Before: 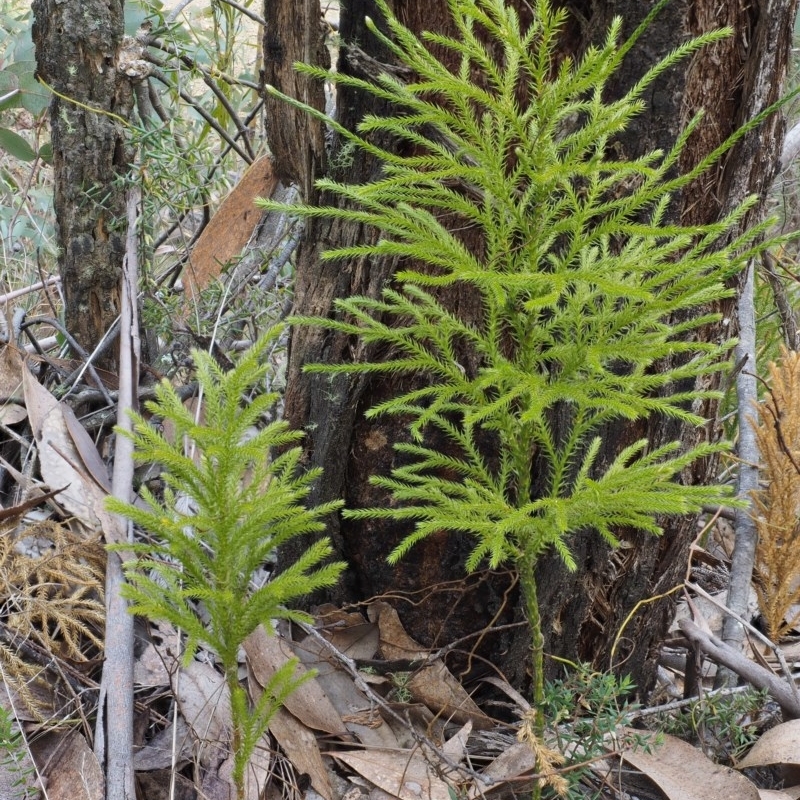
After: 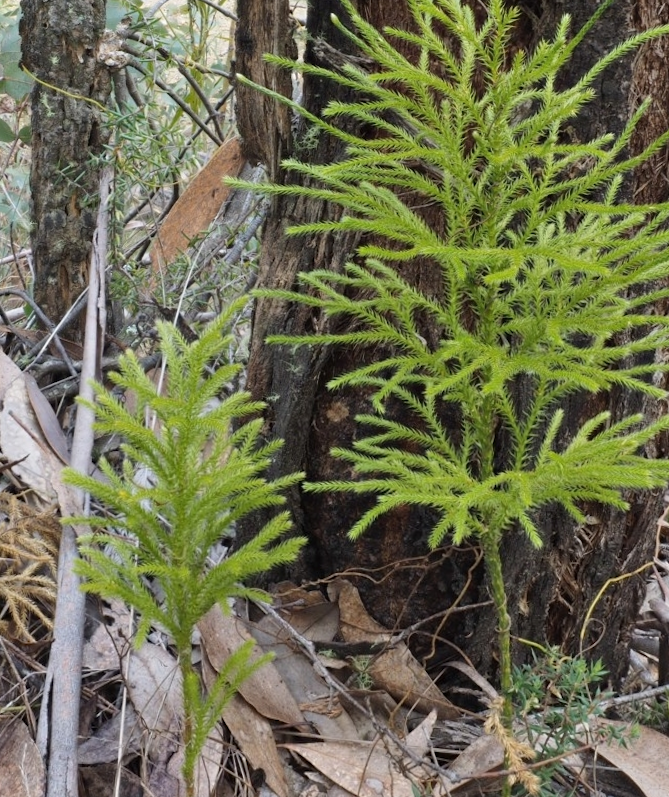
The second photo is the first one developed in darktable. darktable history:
shadows and highlights: shadows 49, highlights -41, soften with gaussian
crop and rotate: left 1.088%, right 8.807%
color balance rgb: on, module defaults
rotate and perspective: rotation 0.215°, lens shift (vertical) -0.139, crop left 0.069, crop right 0.939, crop top 0.002, crop bottom 0.996
